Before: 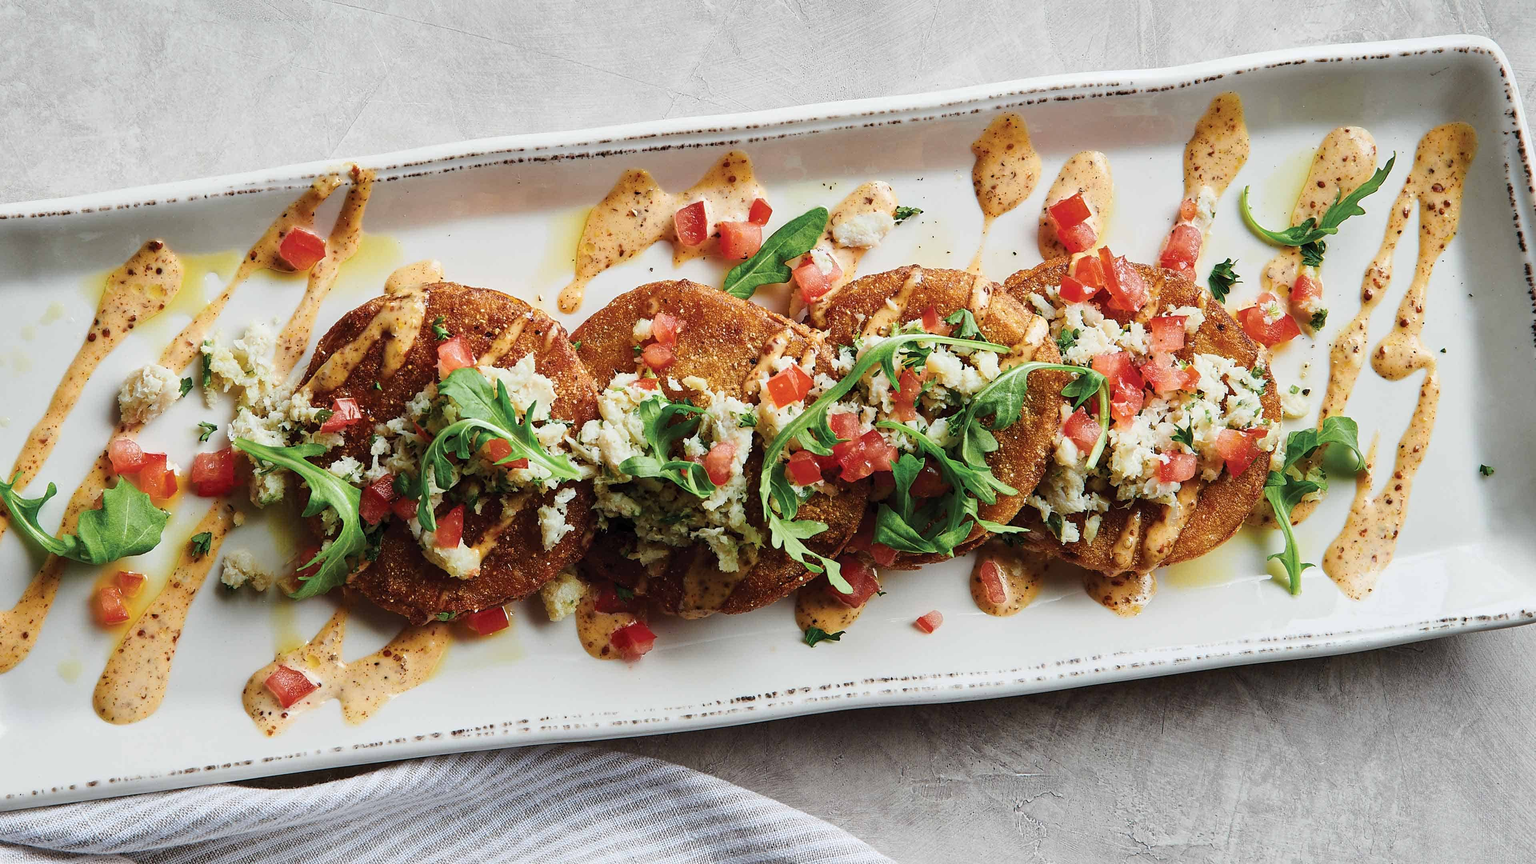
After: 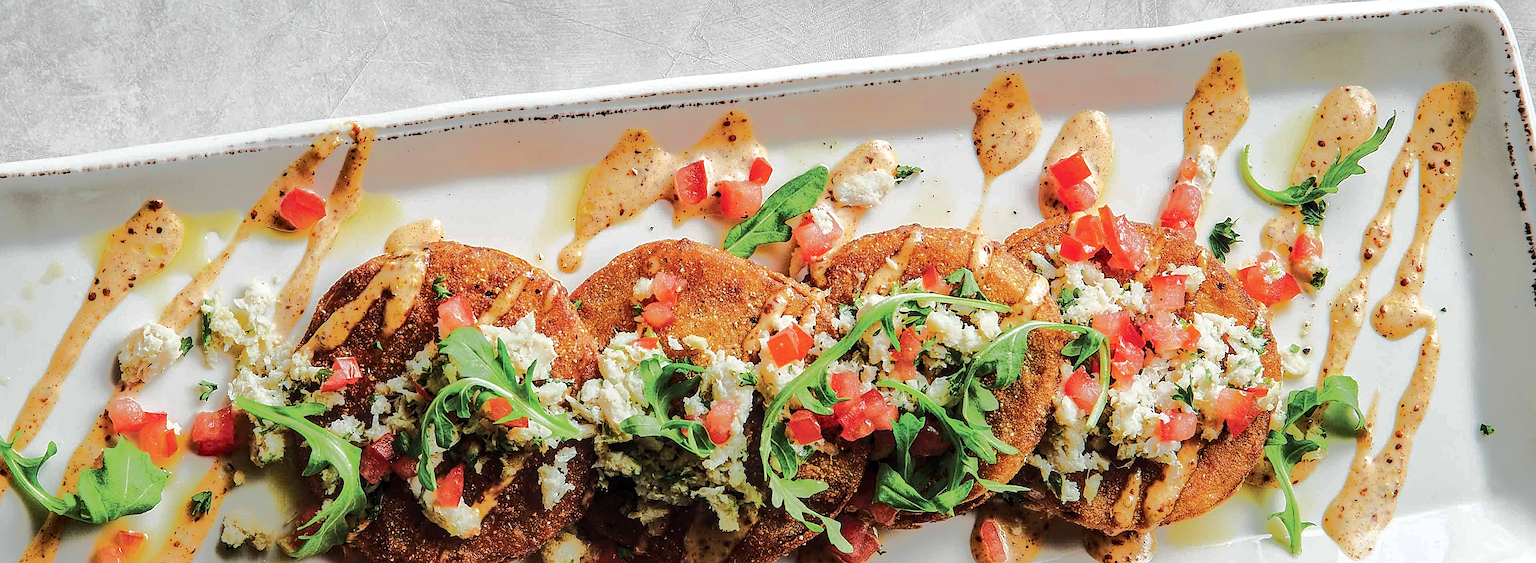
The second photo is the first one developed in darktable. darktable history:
sharpen: on, module defaults
crop and rotate: top 4.809%, bottom 30%
local contrast: on, module defaults
tone equalizer: -8 EV -0.505 EV, -7 EV -0.299 EV, -6 EV -0.052 EV, -5 EV 0.397 EV, -4 EV 0.952 EV, -3 EV 0.774 EV, -2 EV -0.007 EV, -1 EV 0.123 EV, +0 EV -0.024 EV, edges refinement/feathering 500, mask exposure compensation -1.57 EV, preserve details no
